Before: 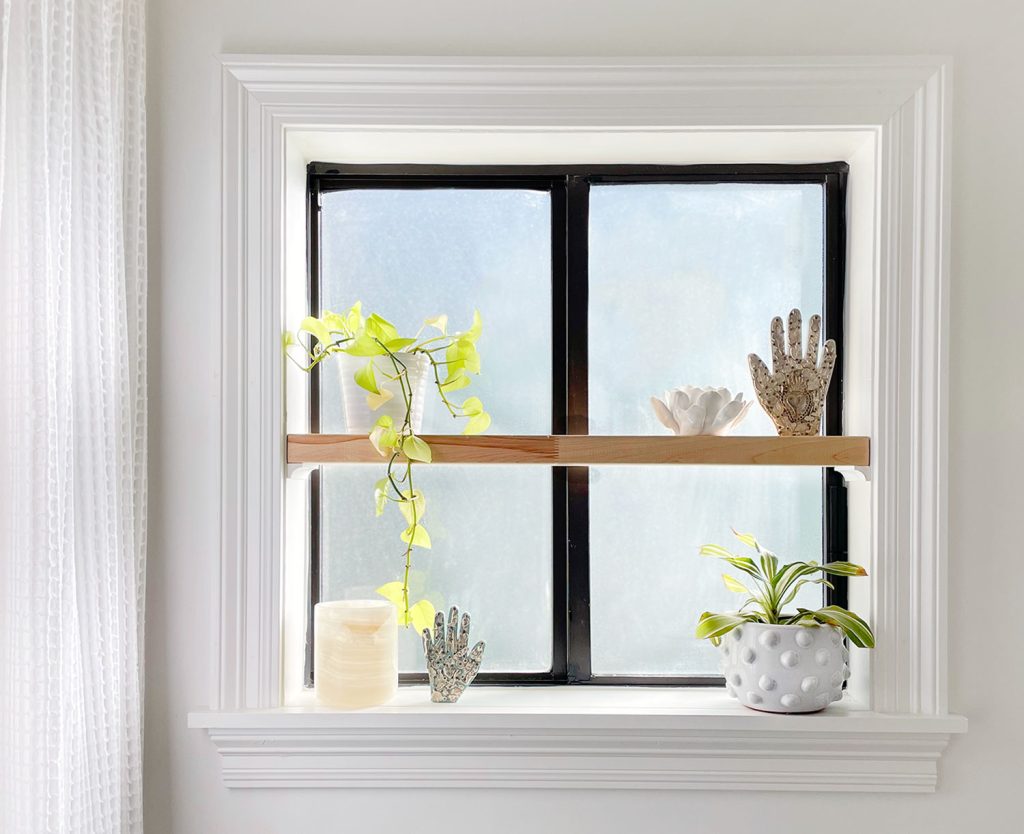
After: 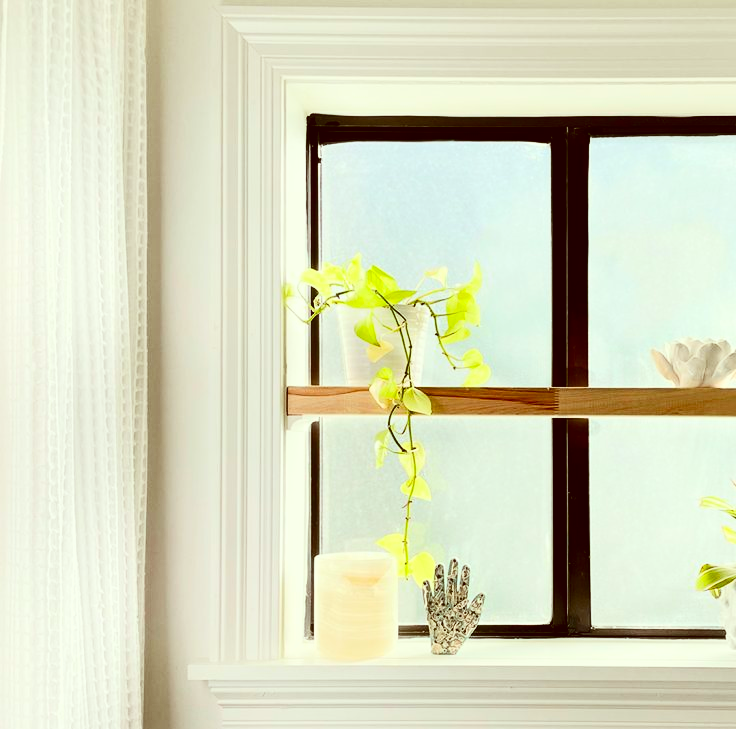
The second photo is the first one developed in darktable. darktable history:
contrast brightness saturation: contrast 0.32, brightness -0.08, saturation 0.17
color correction: highlights a* -5.94, highlights b* 9.48, shadows a* 10.12, shadows b* 23.94
crop: top 5.803%, right 27.864%, bottom 5.804%
